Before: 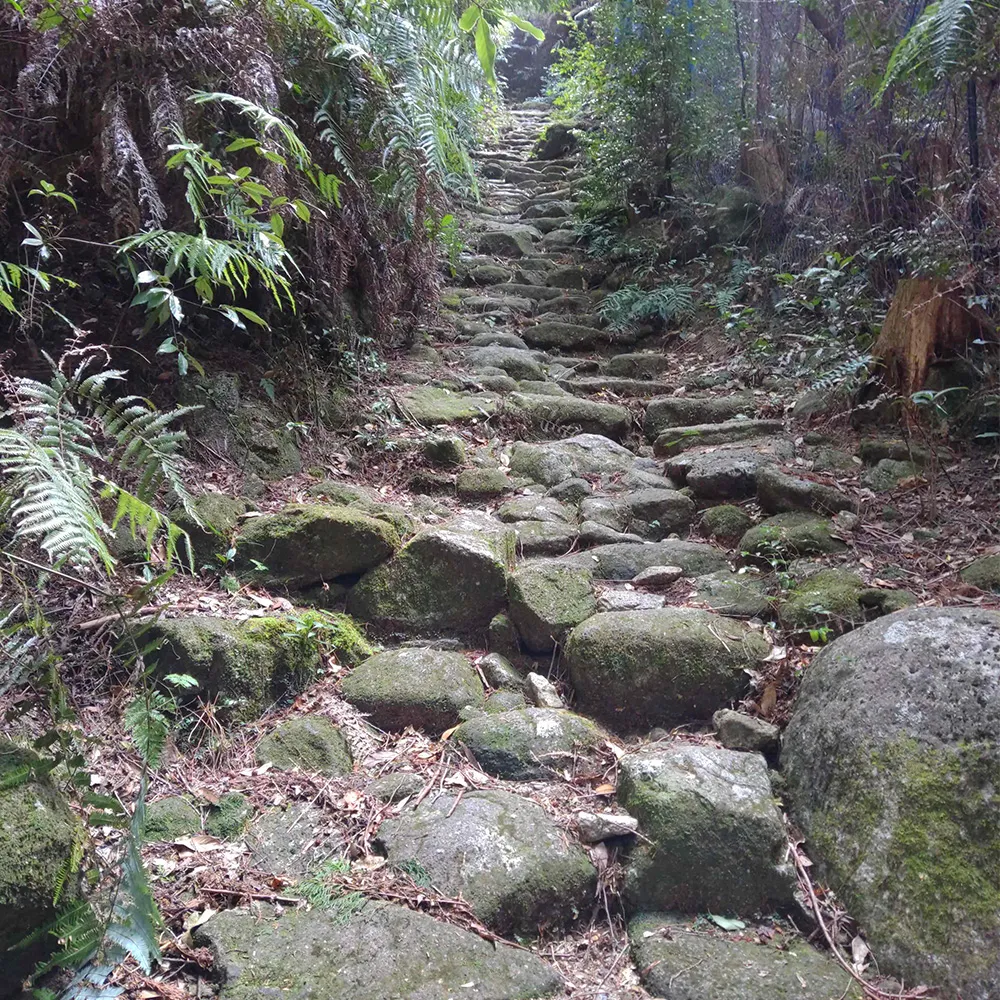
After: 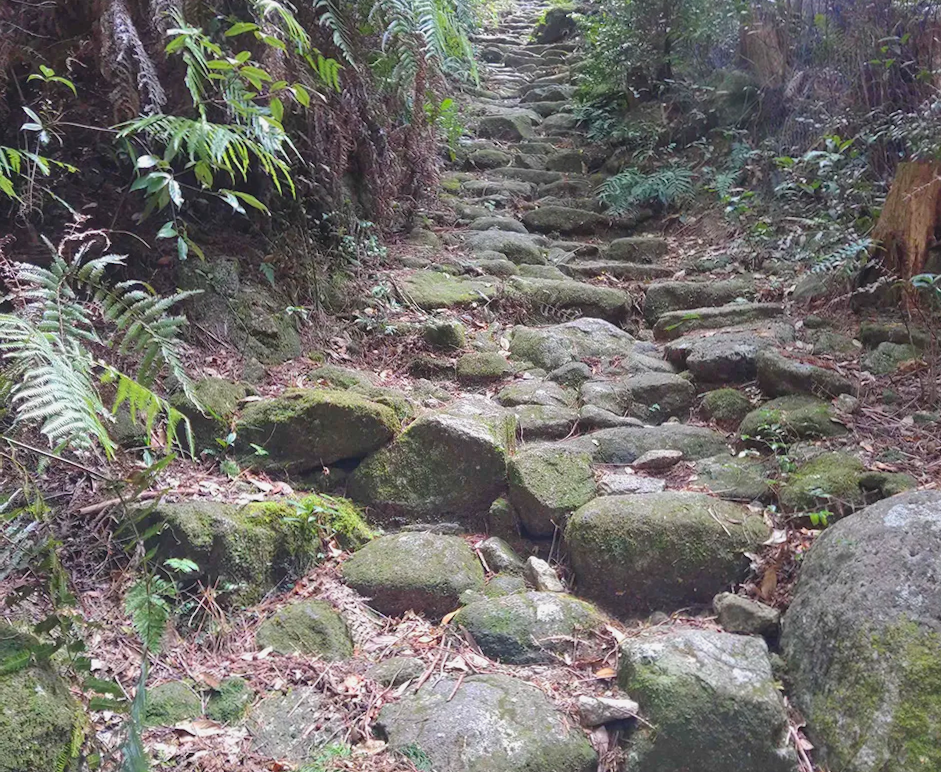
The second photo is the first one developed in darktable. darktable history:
color calibration: illuminant same as pipeline (D50), adaptation XYZ, x 0.347, y 0.358, temperature 5021.6 K
crop and rotate: angle 0.107°, top 11.602%, right 5.63%, bottom 11.034%
contrast brightness saturation: contrast -0.092, brightness 0.055, saturation 0.08
velvia: strength 6.12%
